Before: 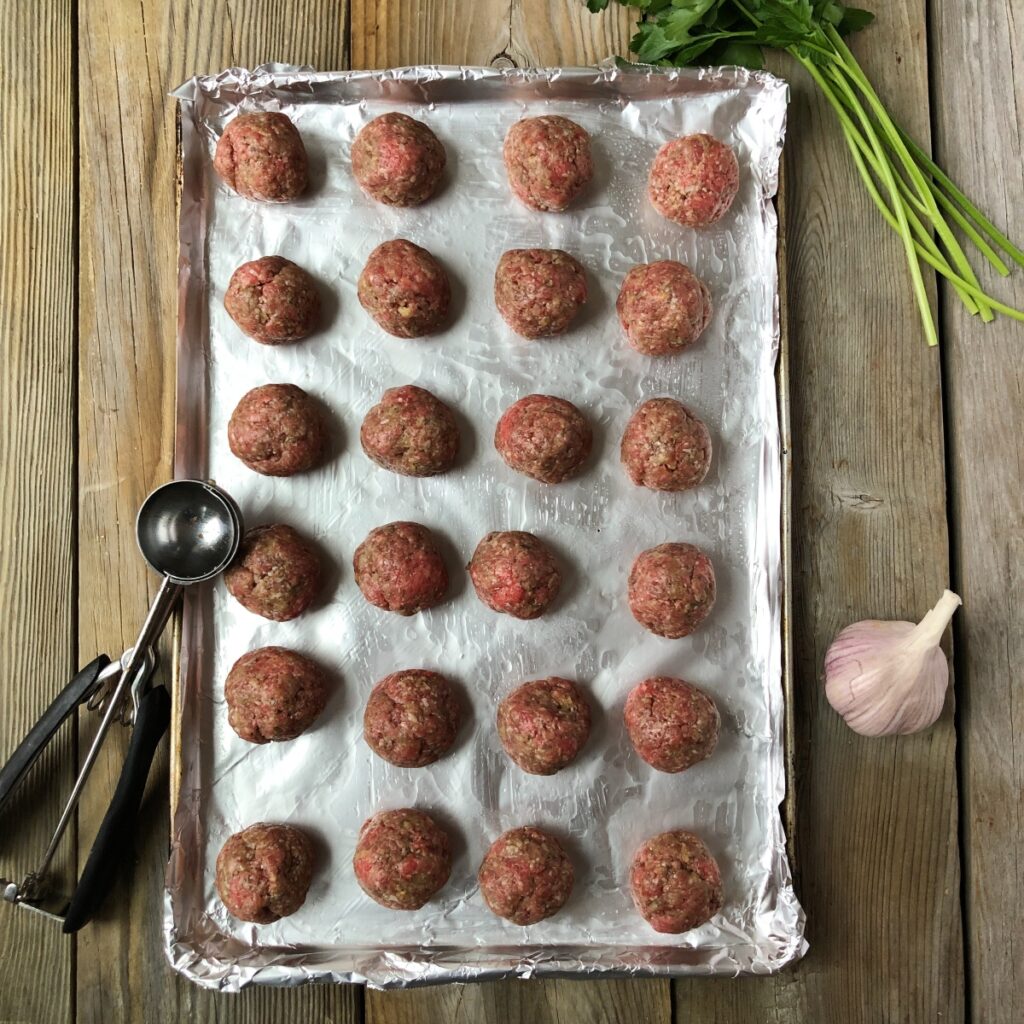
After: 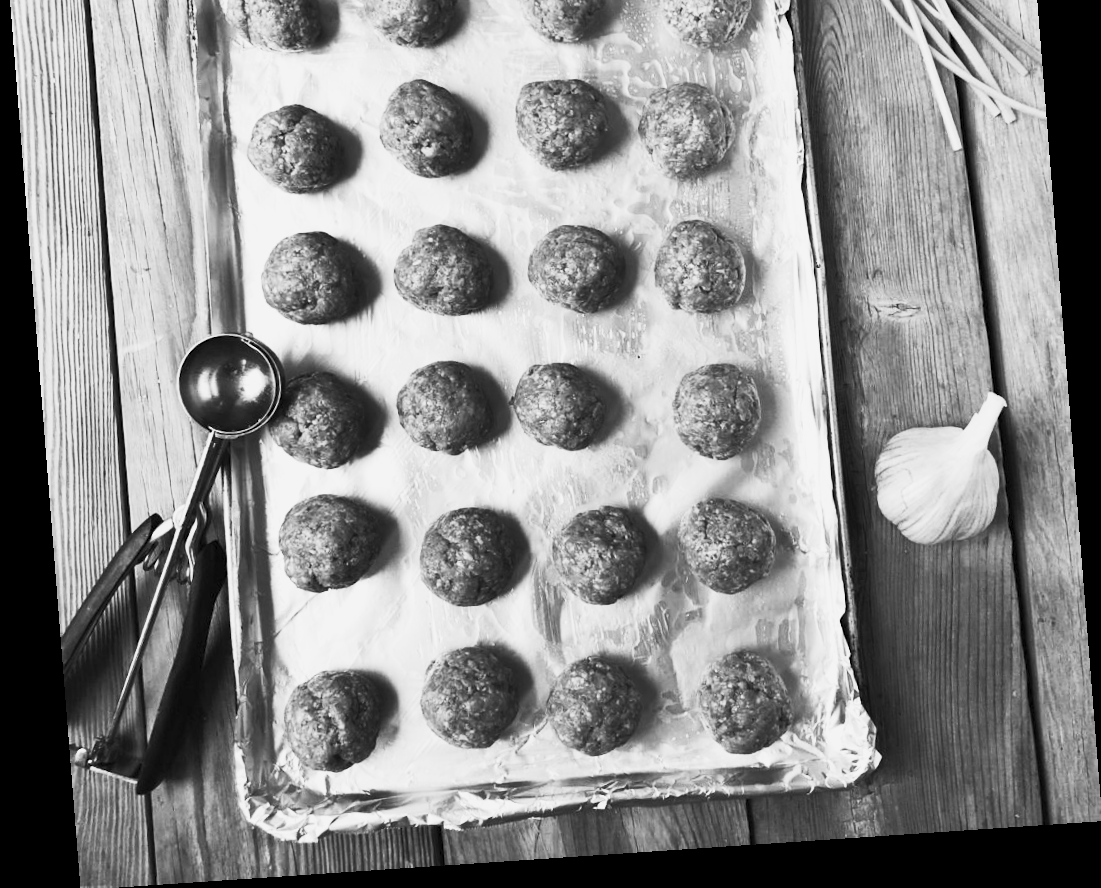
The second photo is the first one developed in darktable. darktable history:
shadows and highlights: shadows 25, white point adjustment -3, highlights -30
contrast brightness saturation: contrast 0.53, brightness 0.47, saturation -1
rotate and perspective: rotation -4.2°, shear 0.006, automatic cropping off
crop and rotate: top 18.507%
